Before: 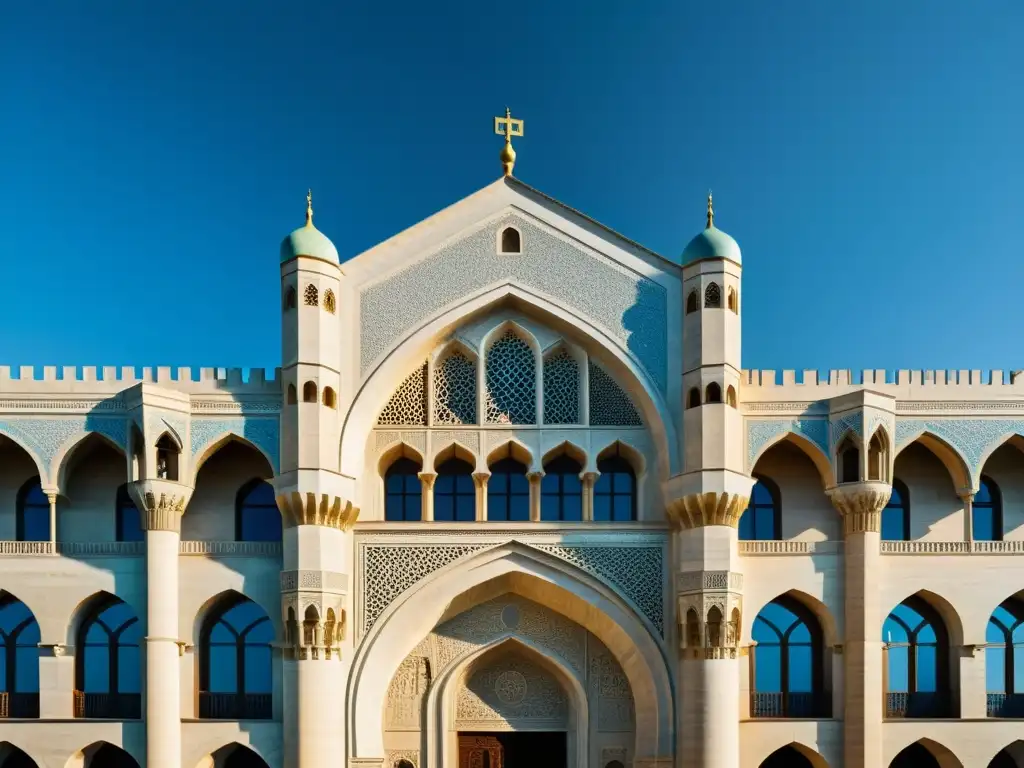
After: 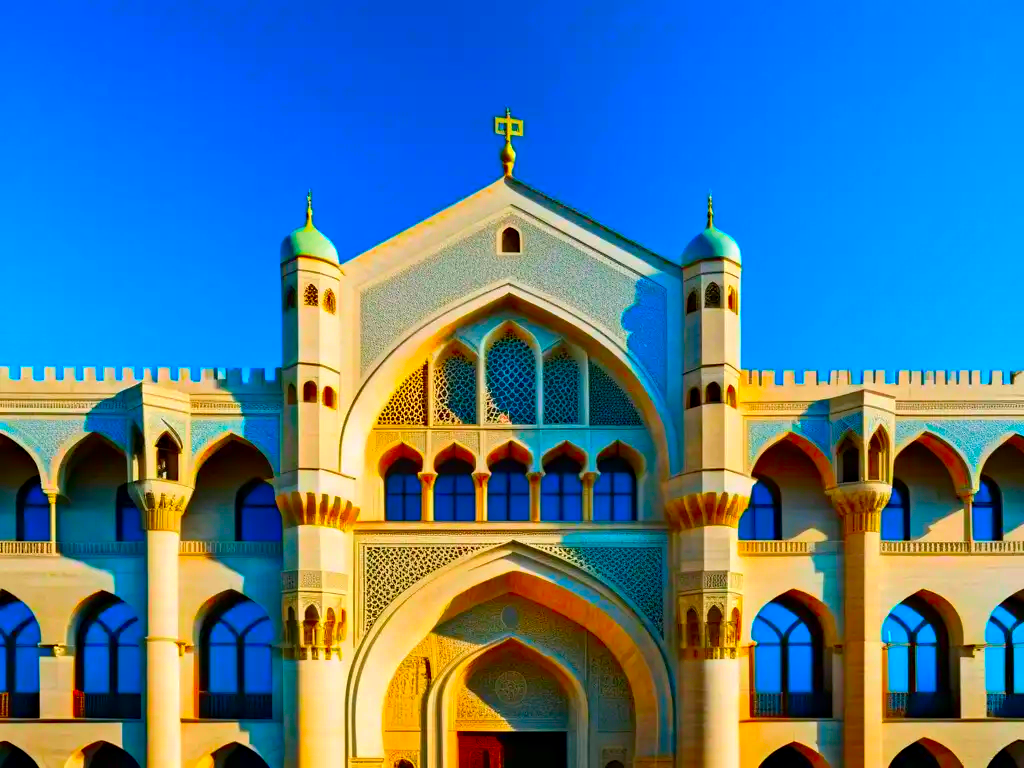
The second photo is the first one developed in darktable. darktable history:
haze removal: compatibility mode true, adaptive false
color correction: highlights b* -0.007, saturation 2.95
